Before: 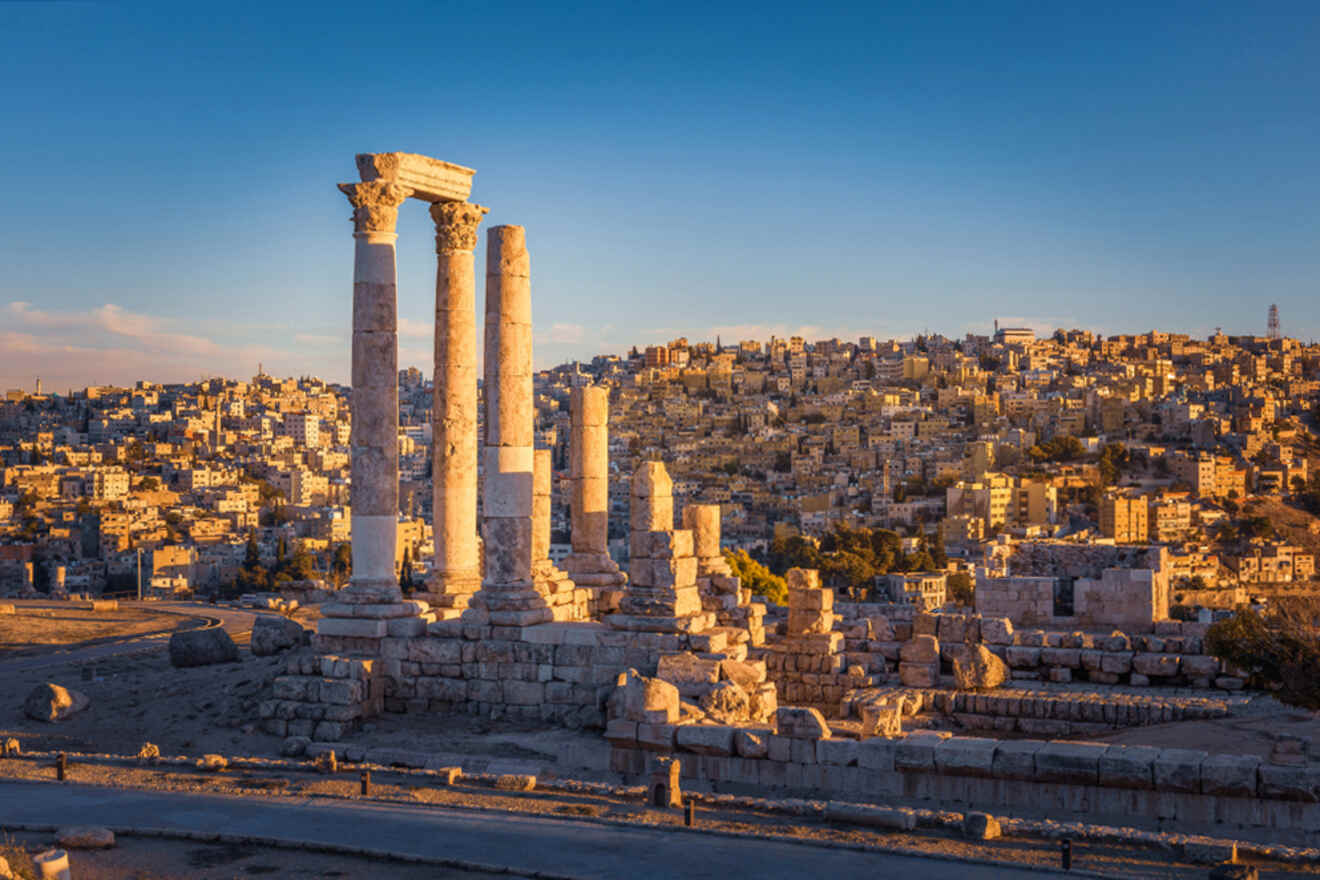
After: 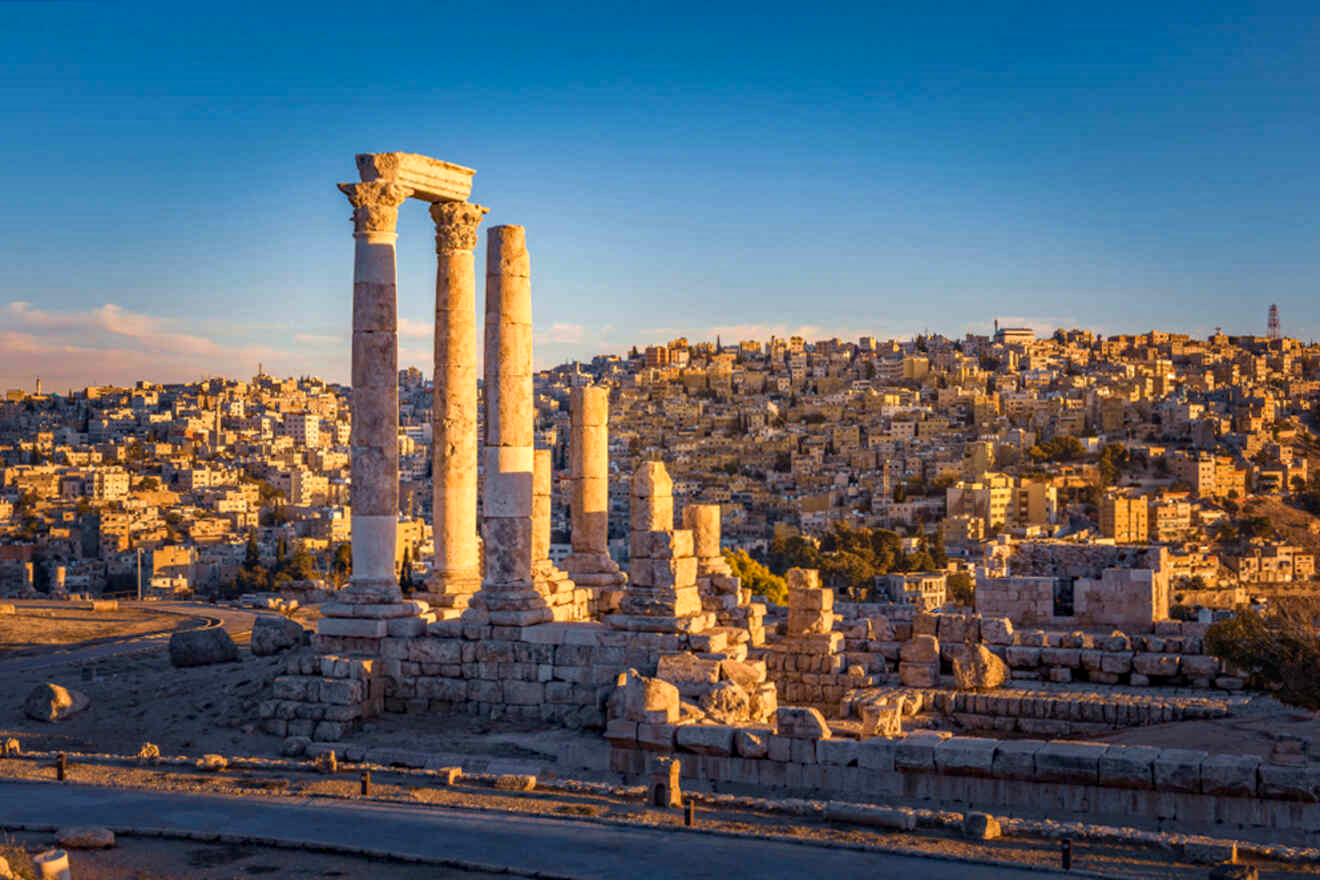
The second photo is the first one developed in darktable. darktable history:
exposure: exposure 0.13 EV, compensate highlight preservation false
haze removal: strength 0.277, distance 0.252, compatibility mode true, adaptive false
